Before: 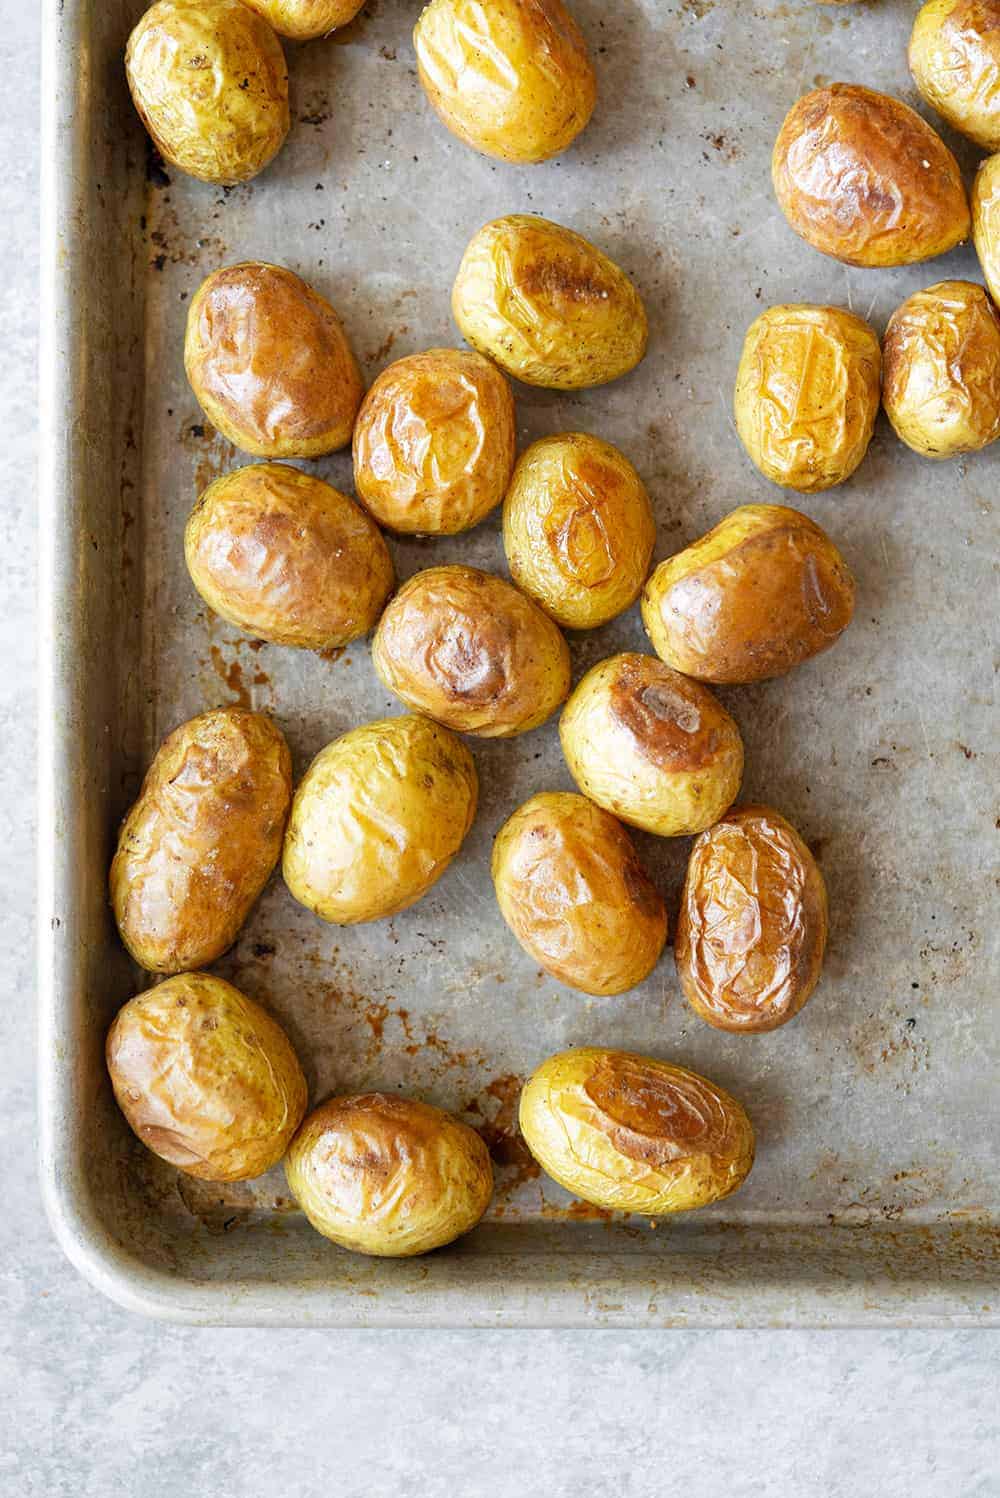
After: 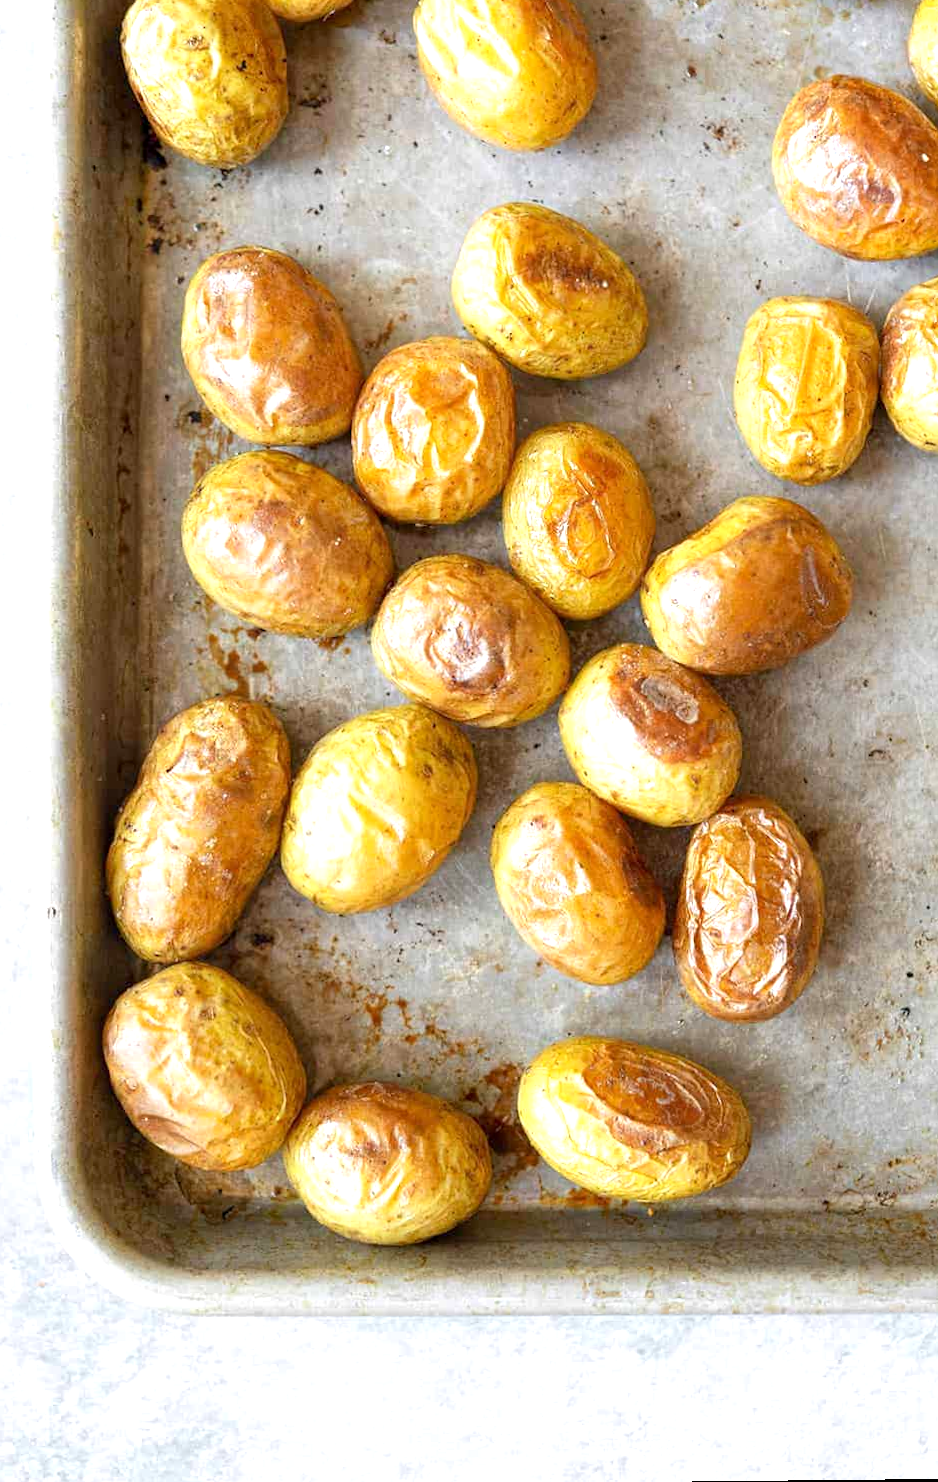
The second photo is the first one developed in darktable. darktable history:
exposure: black level correction 0.001, exposure 0.5 EV, compensate exposure bias true, compensate highlight preservation false
rotate and perspective: rotation 0.174°, lens shift (vertical) 0.013, lens shift (horizontal) 0.019, shear 0.001, automatic cropping original format, crop left 0.007, crop right 0.991, crop top 0.016, crop bottom 0.997
white balance: red 1, blue 1
crop and rotate: right 5.167%
